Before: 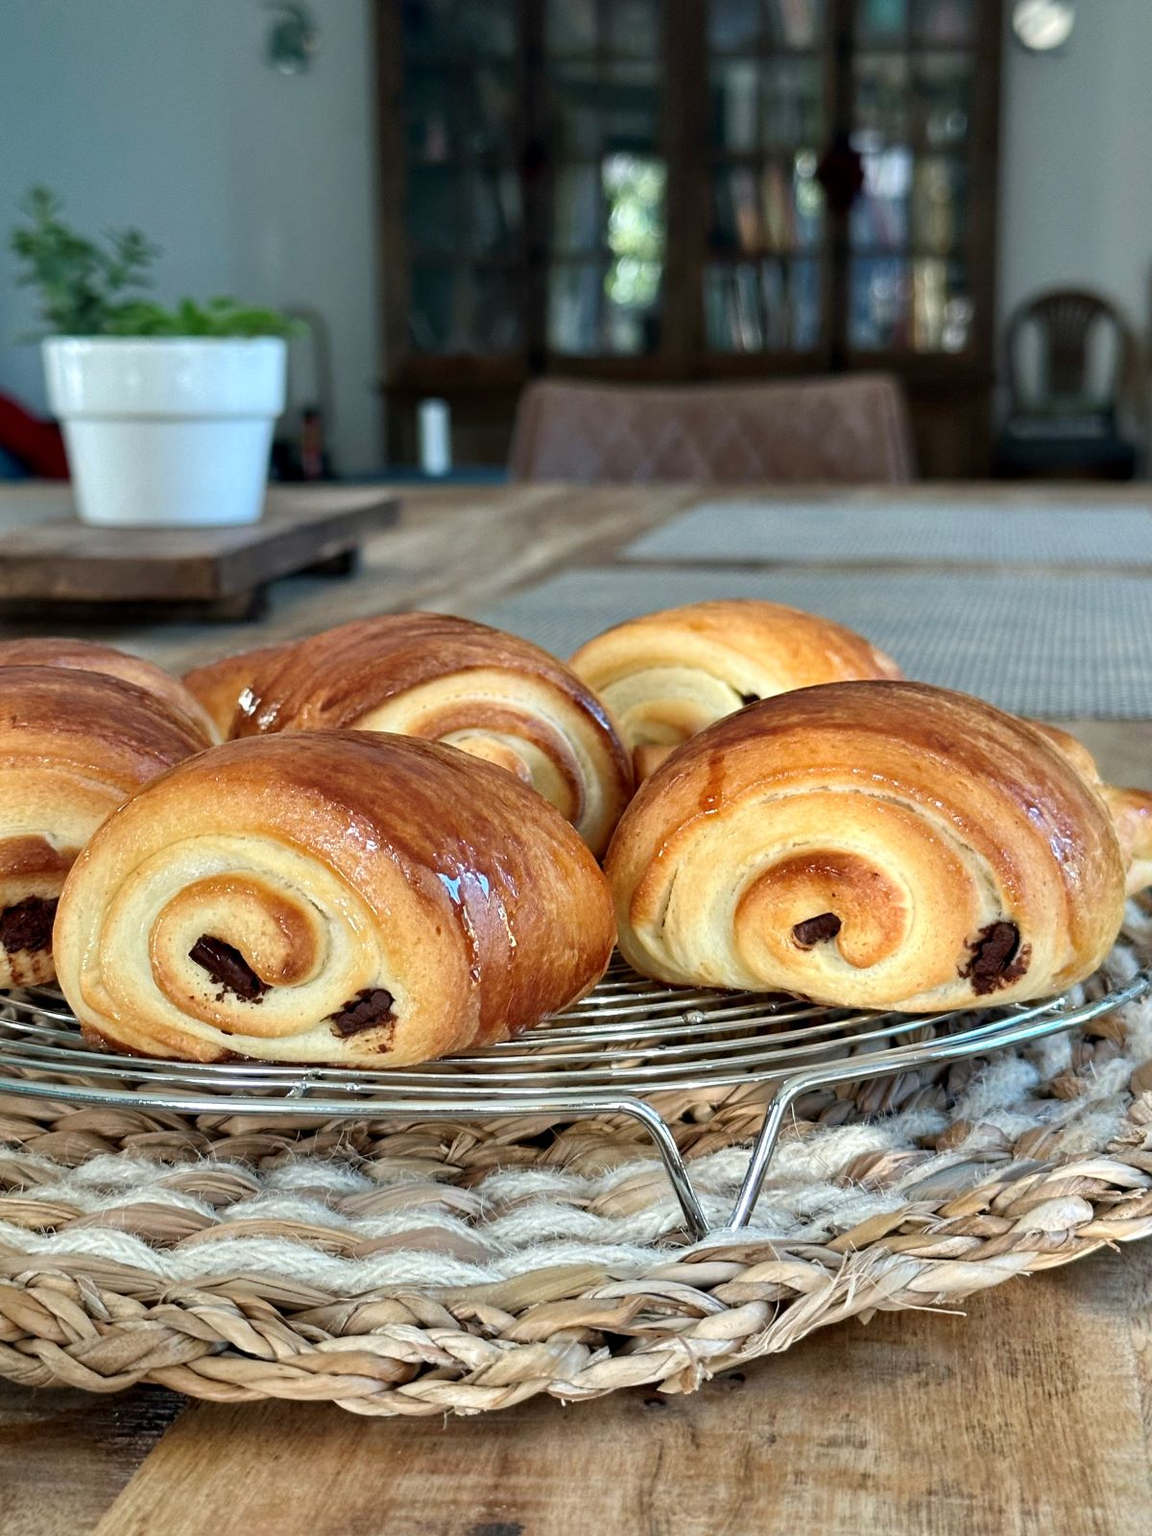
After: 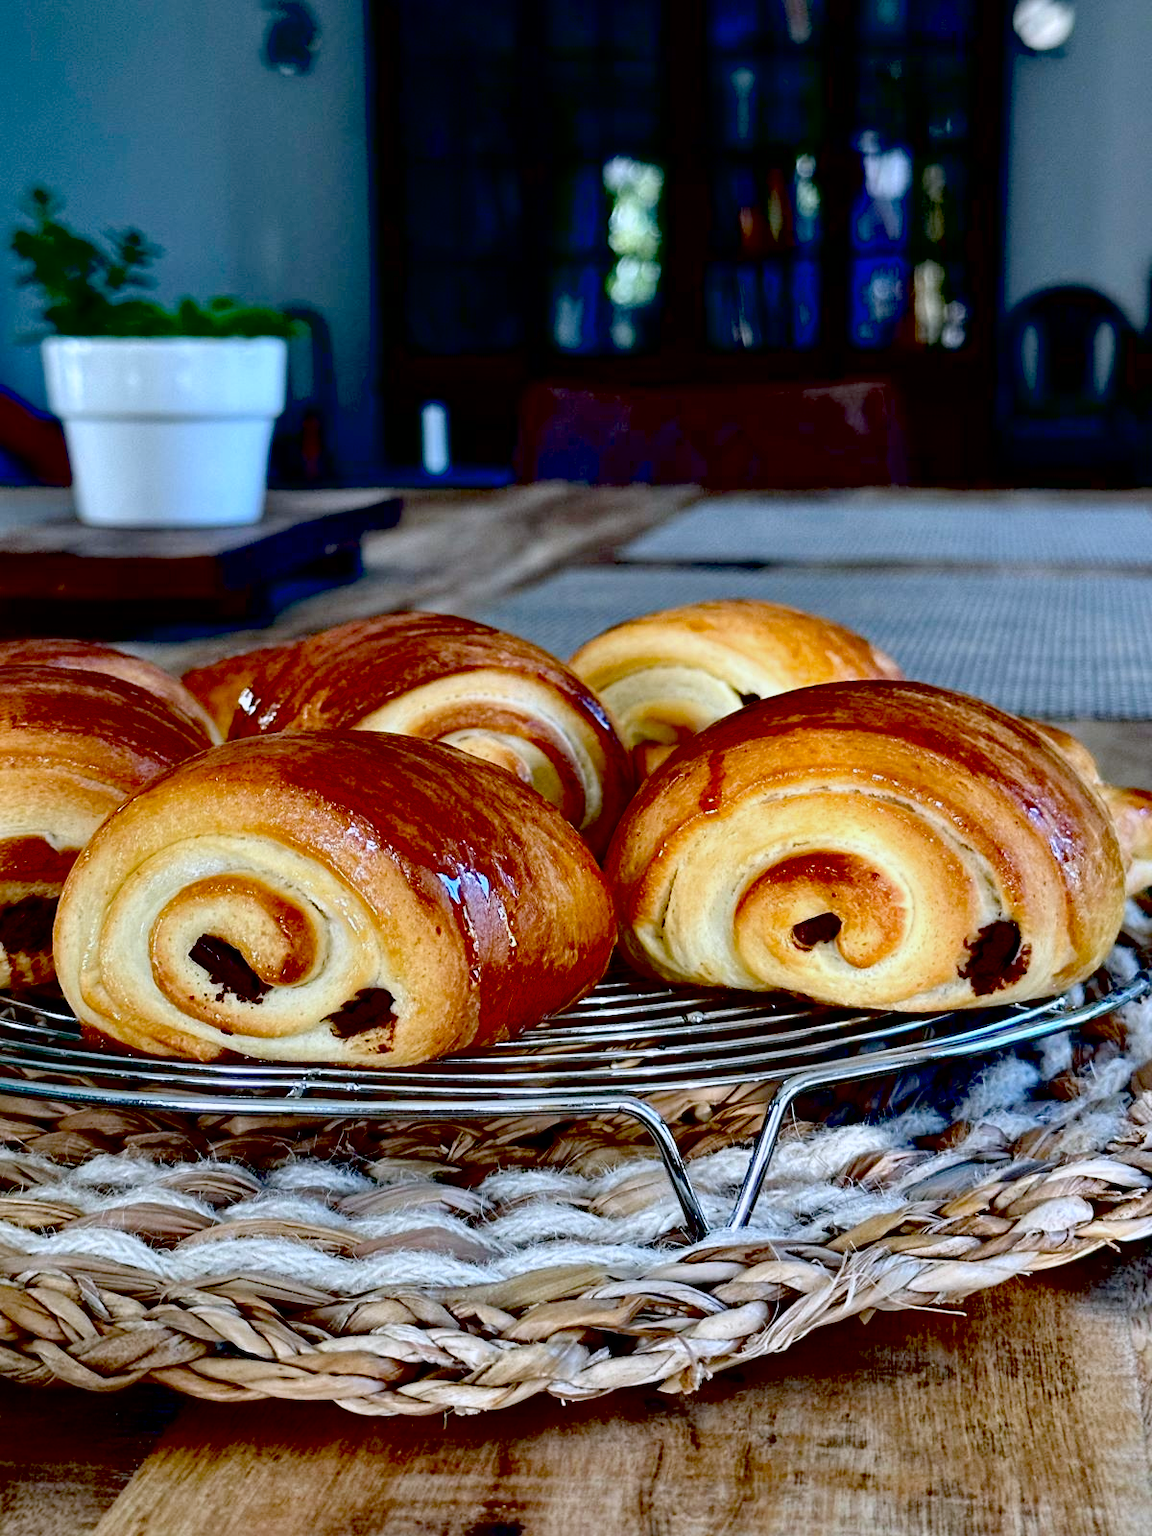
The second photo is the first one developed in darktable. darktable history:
exposure: black level correction 0.1, exposure -0.092 EV, compensate highlight preservation false
white balance: red 0.967, blue 1.119, emerald 0.756
contrast brightness saturation: contrast 0.07
